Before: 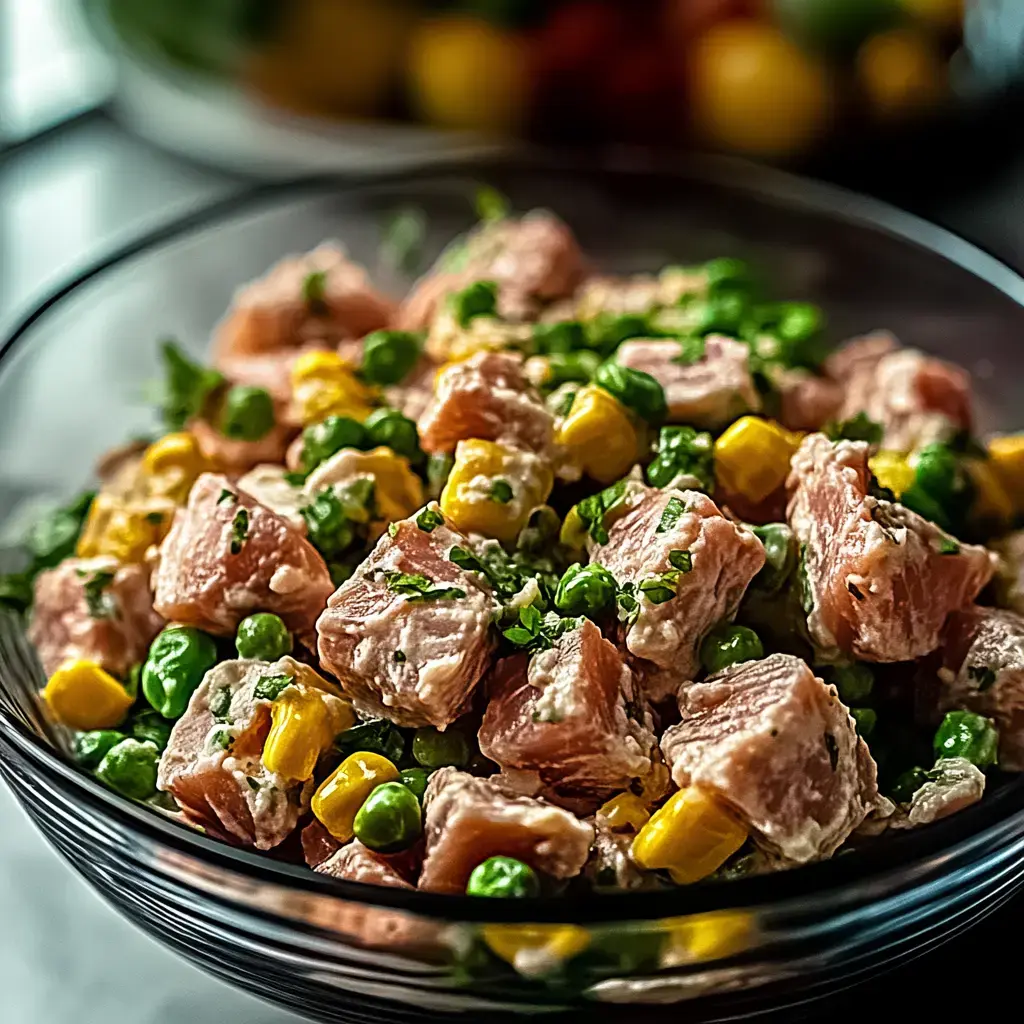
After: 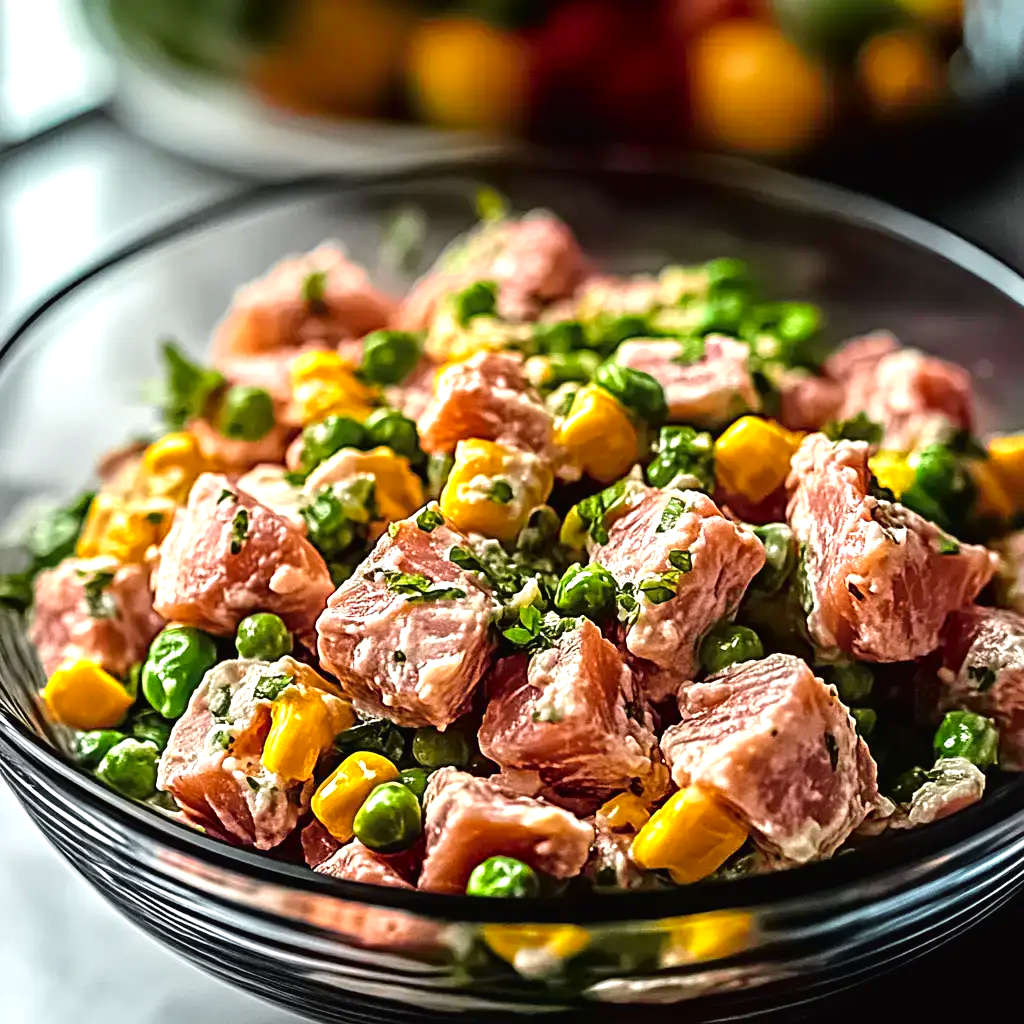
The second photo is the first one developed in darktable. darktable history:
exposure: exposure 0.722 EV, compensate highlight preservation false
white balance: red 1.004, blue 1.024
tone curve: curves: ch0 [(0, 0.013) (0.036, 0.035) (0.274, 0.288) (0.504, 0.536) (0.844, 0.84) (1, 0.97)]; ch1 [(0, 0) (0.389, 0.403) (0.462, 0.48) (0.499, 0.5) (0.524, 0.529) (0.567, 0.603) (0.626, 0.651) (0.749, 0.781) (1, 1)]; ch2 [(0, 0) (0.464, 0.478) (0.5, 0.501) (0.533, 0.539) (0.599, 0.6) (0.704, 0.732) (1, 1)], color space Lab, independent channels, preserve colors none
